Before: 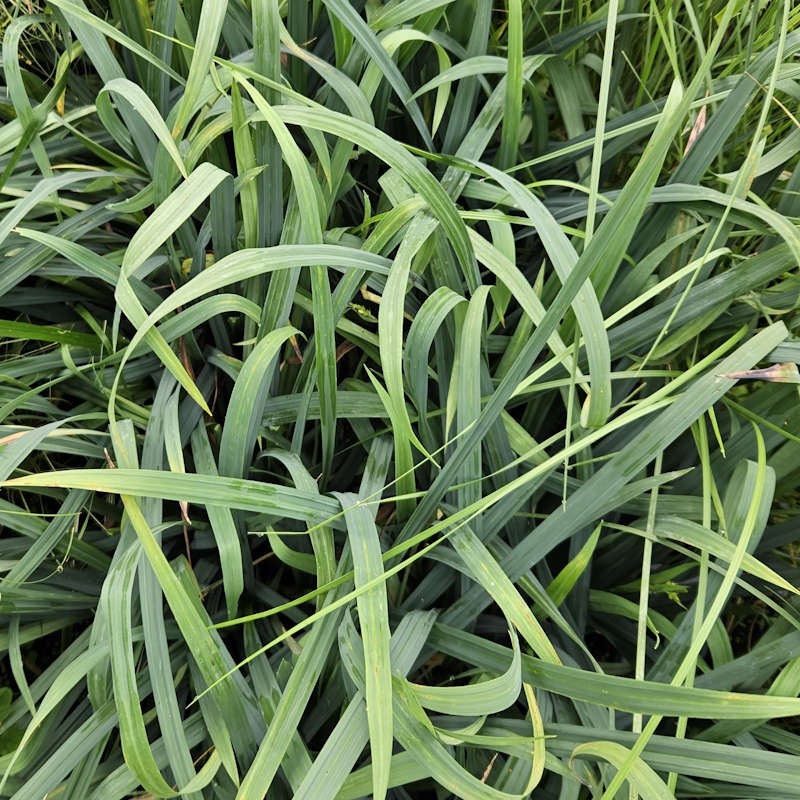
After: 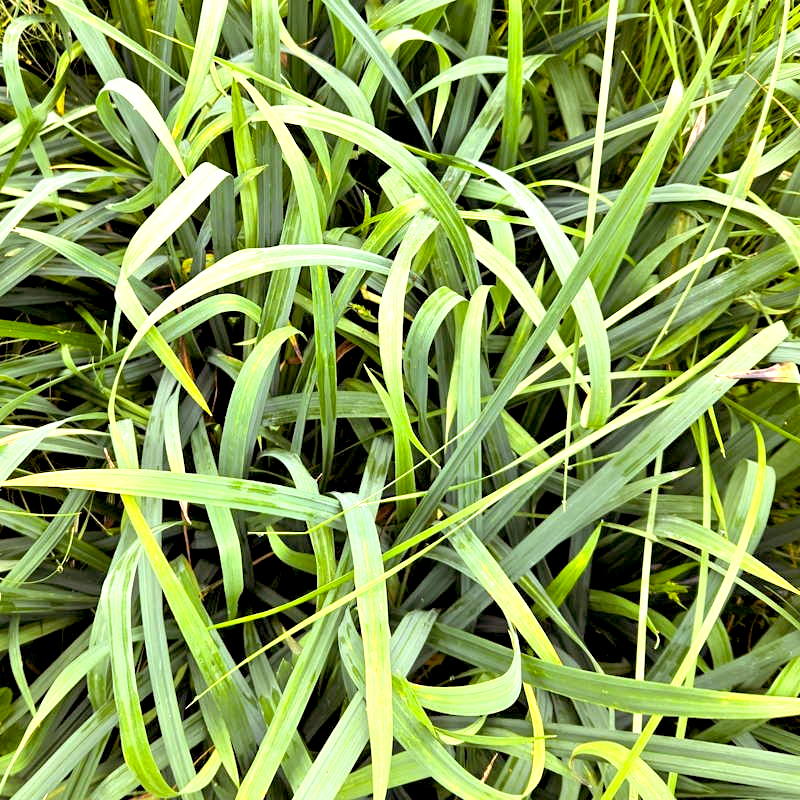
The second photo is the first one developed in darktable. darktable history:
exposure: black level correction 0.008, exposure 0.968 EV, compensate exposure bias true
color balance rgb: power › chroma 1.532%, power › hue 28.15°, perceptual saturation grading › global saturation 19.735%, global vibrance 20%
